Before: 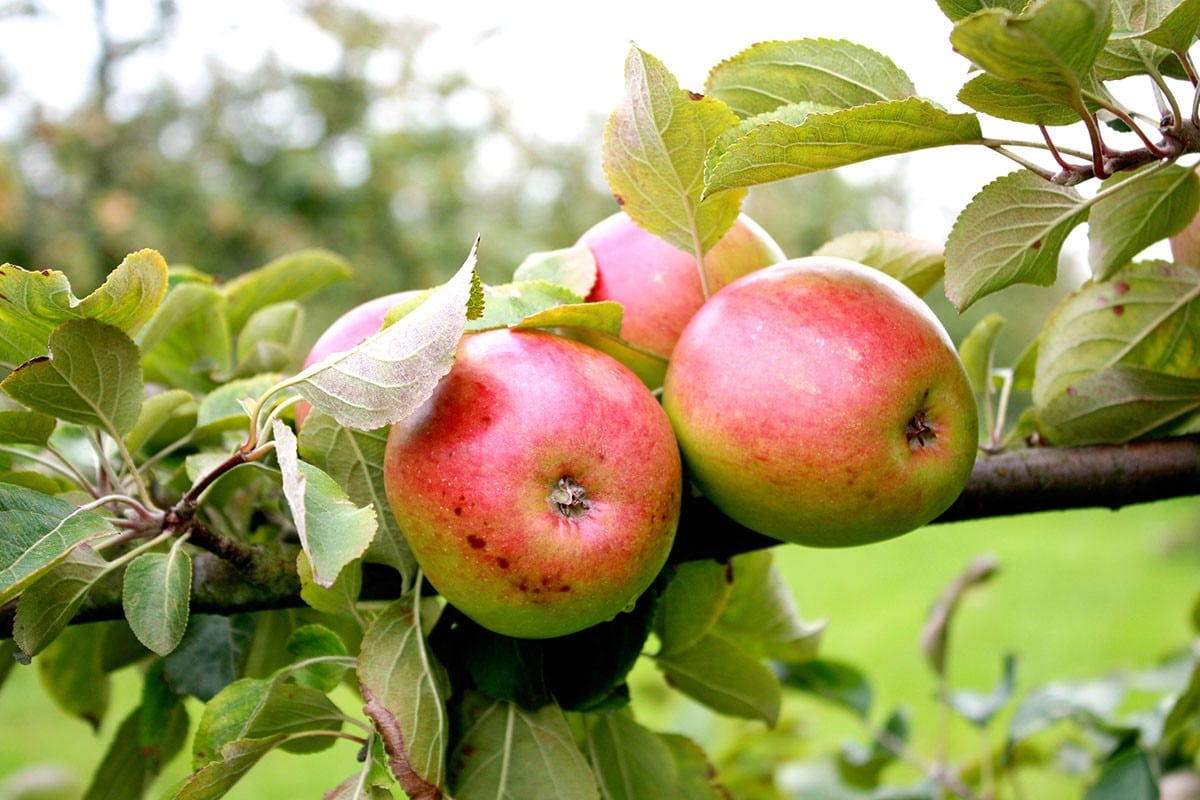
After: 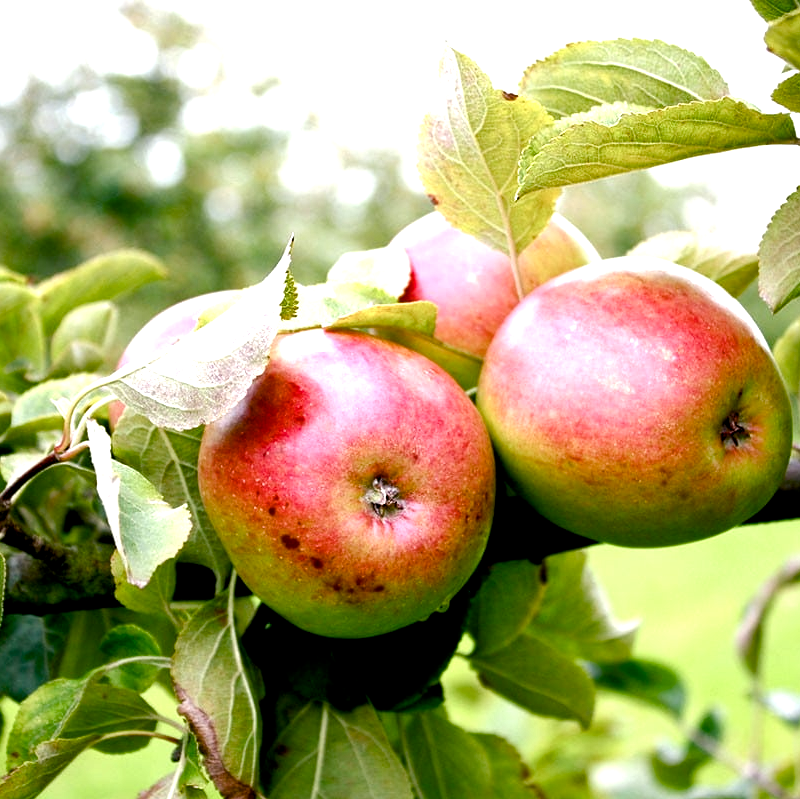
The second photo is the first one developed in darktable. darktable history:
color balance rgb: shadows lift › chroma 2.79%, shadows lift › hue 190.66°, power › hue 171.85°, highlights gain › chroma 2.16%, highlights gain › hue 75.26°, global offset › luminance -0.51%, perceptual saturation grading › highlights -33.8%, perceptual saturation grading › mid-tones 14.98%, perceptual saturation grading › shadows 48.43%, perceptual brilliance grading › highlights 15.68%, perceptual brilliance grading › mid-tones 6.62%, perceptual brilliance grading › shadows -14.98%, global vibrance 11.32%, contrast 5.05%
white balance: red 0.967, blue 1.049
crop and rotate: left 15.546%, right 17.787%
